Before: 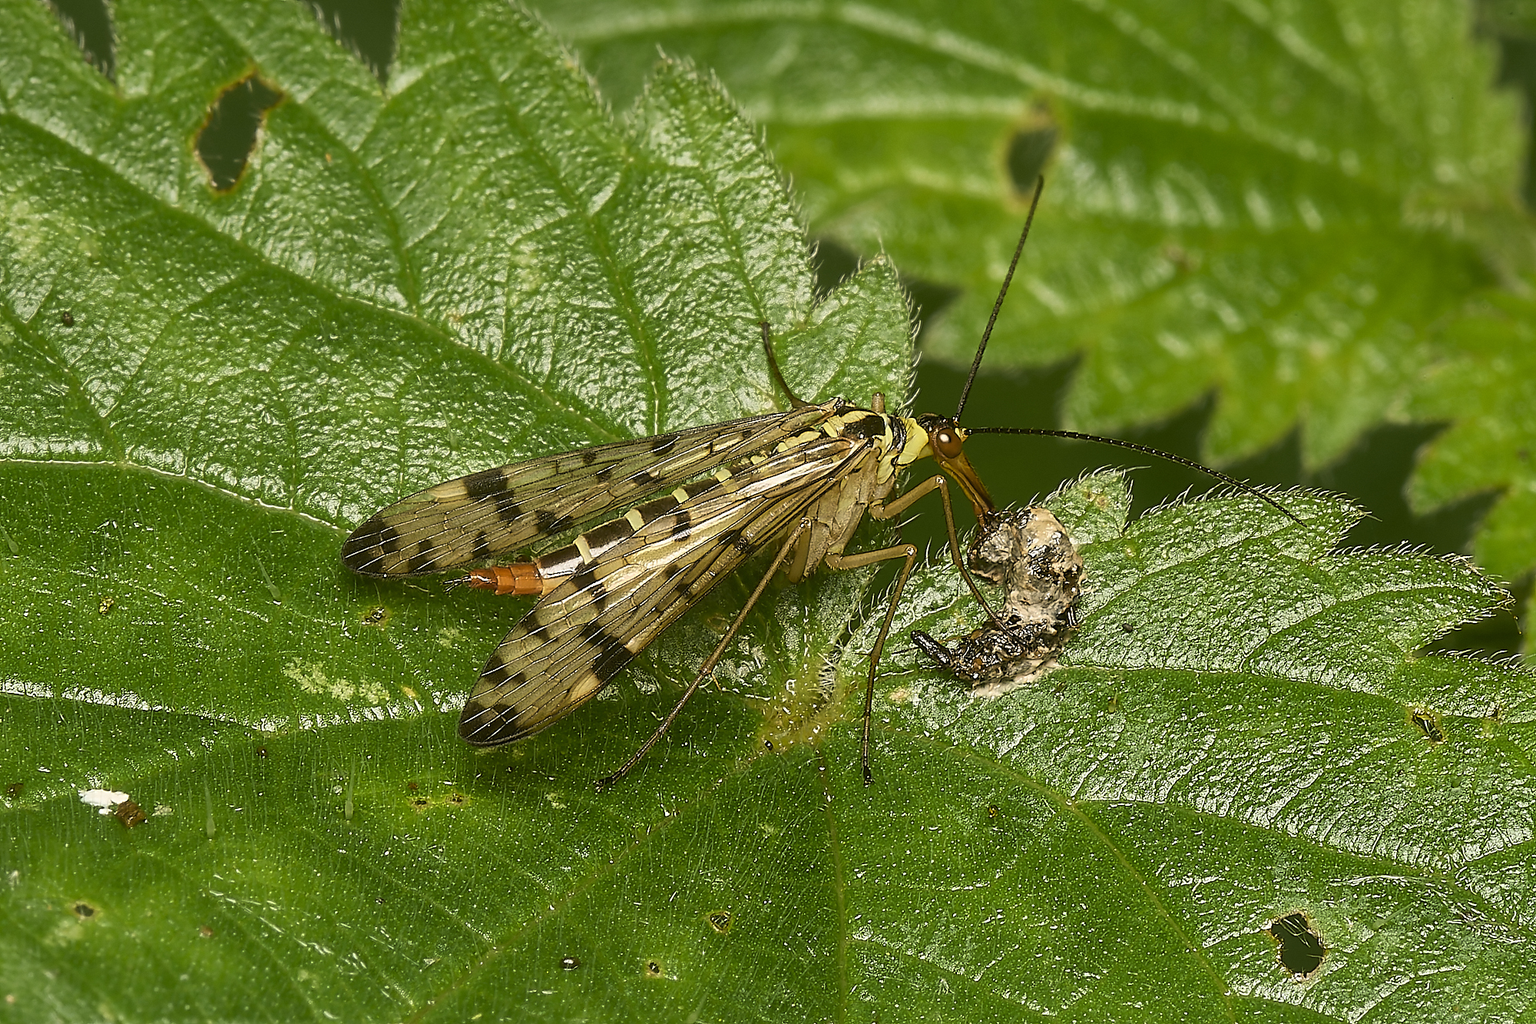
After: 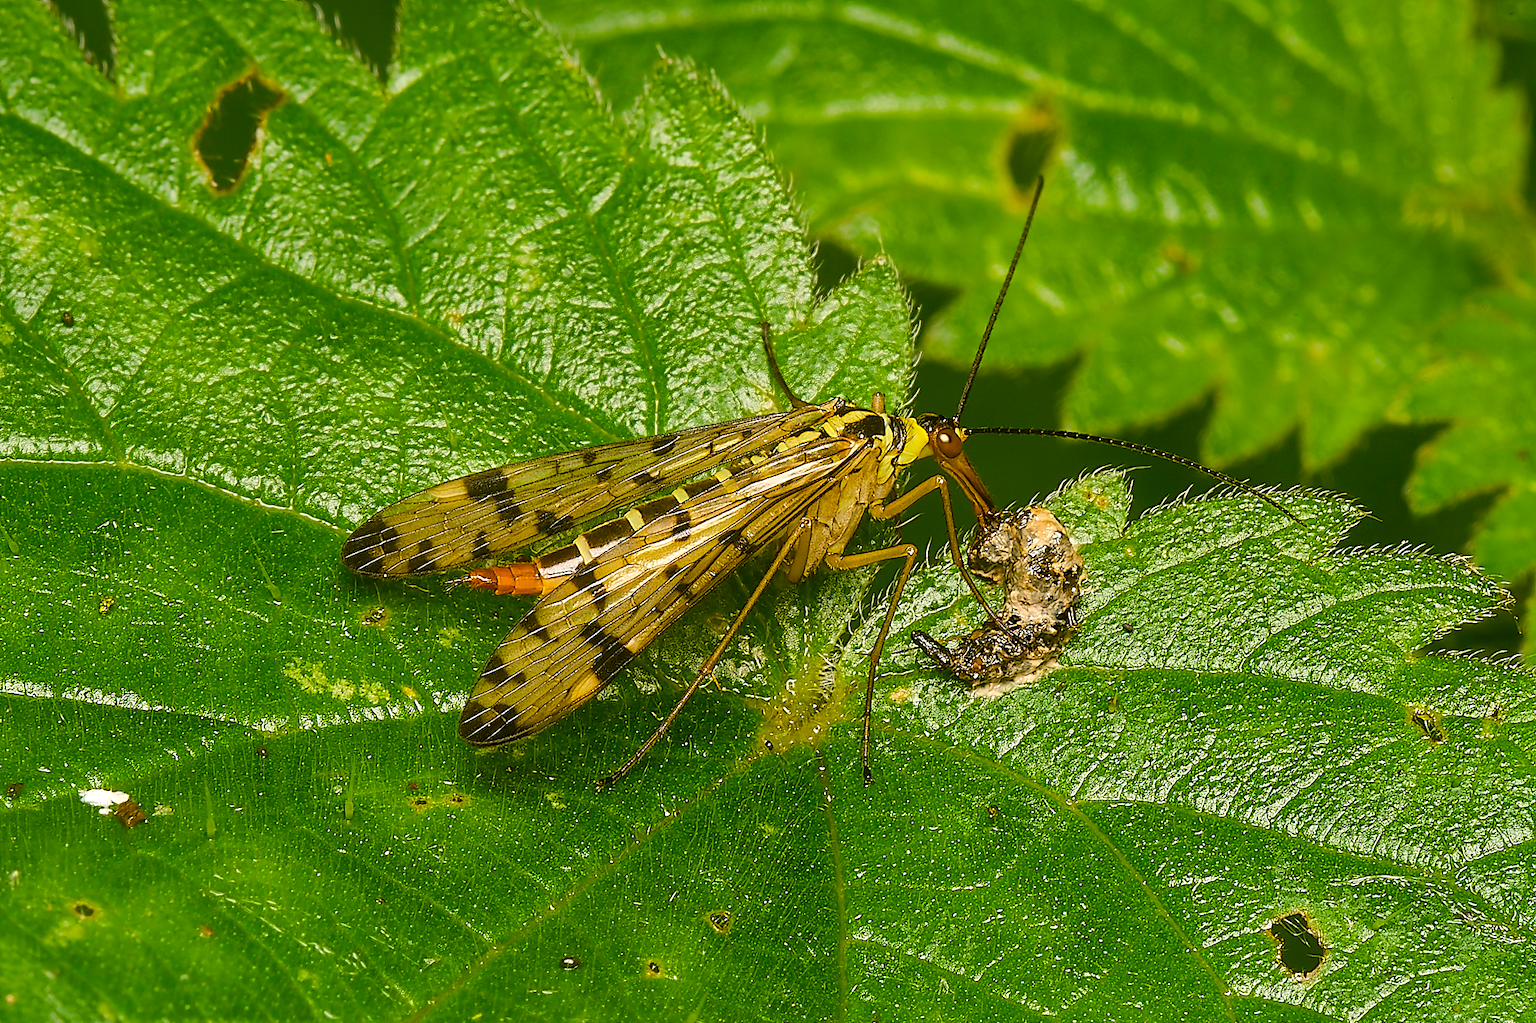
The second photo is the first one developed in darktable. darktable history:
color balance rgb: perceptual saturation grading › global saturation 25%, perceptual brilliance grading › mid-tones 10%, perceptual brilliance grading › shadows 15%, global vibrance 20%
haze removal: compatibility mode true, adaptive false
